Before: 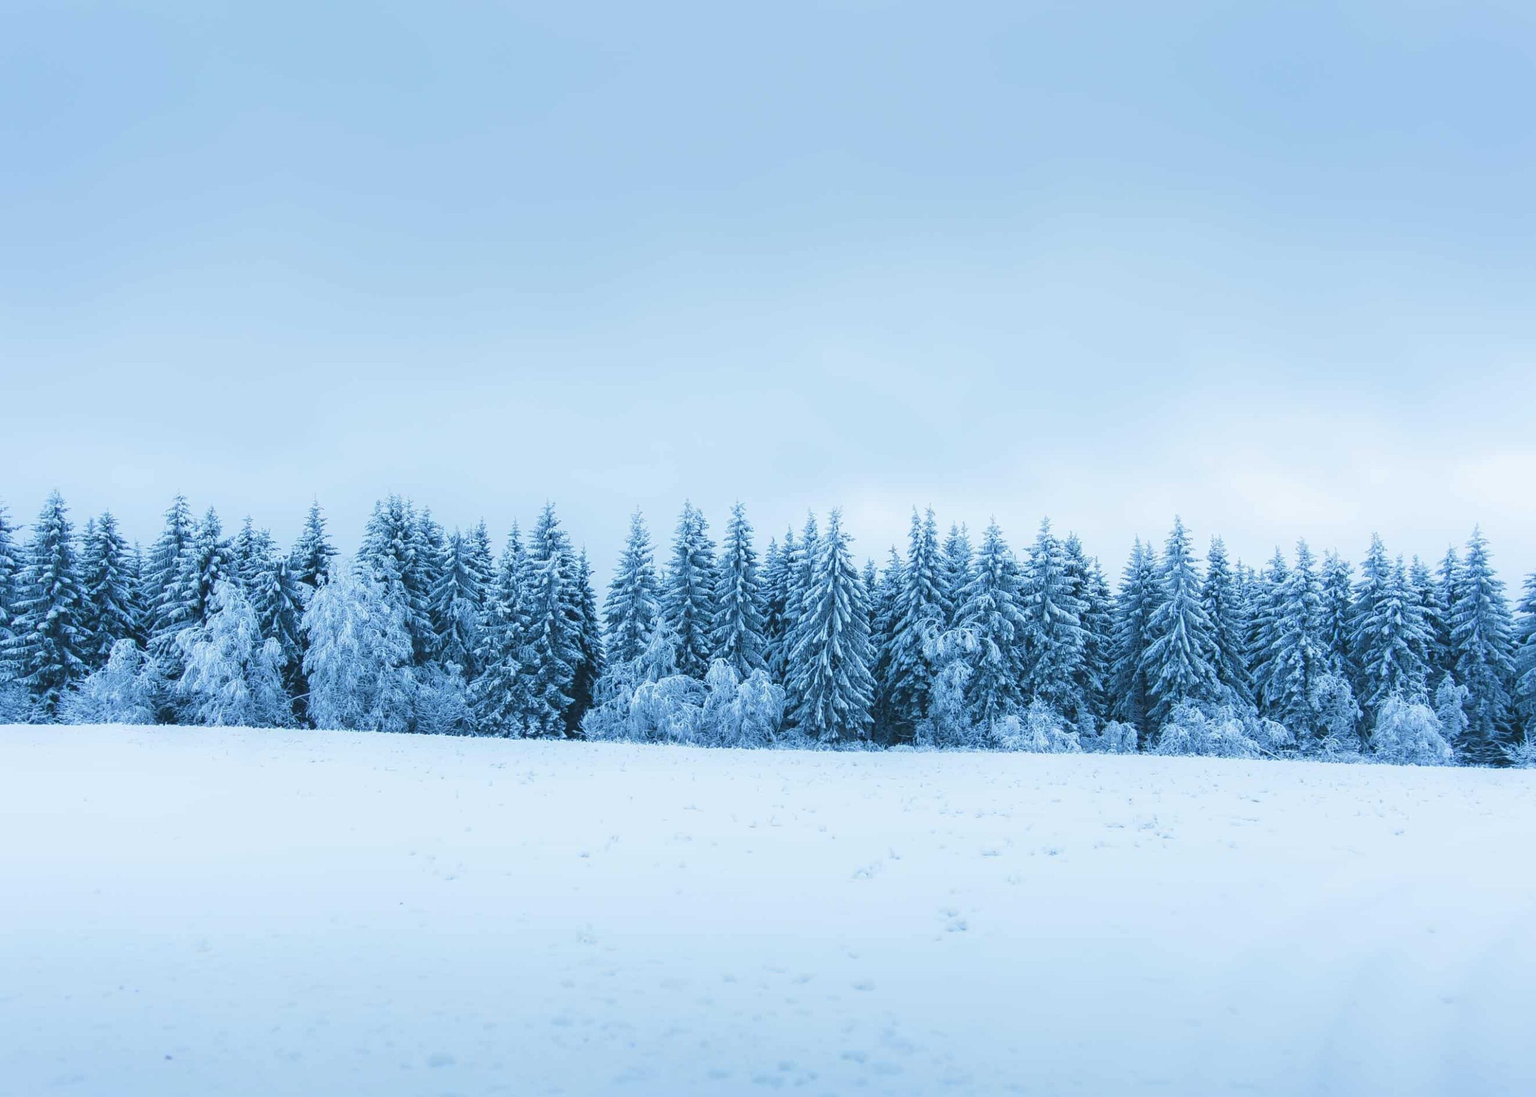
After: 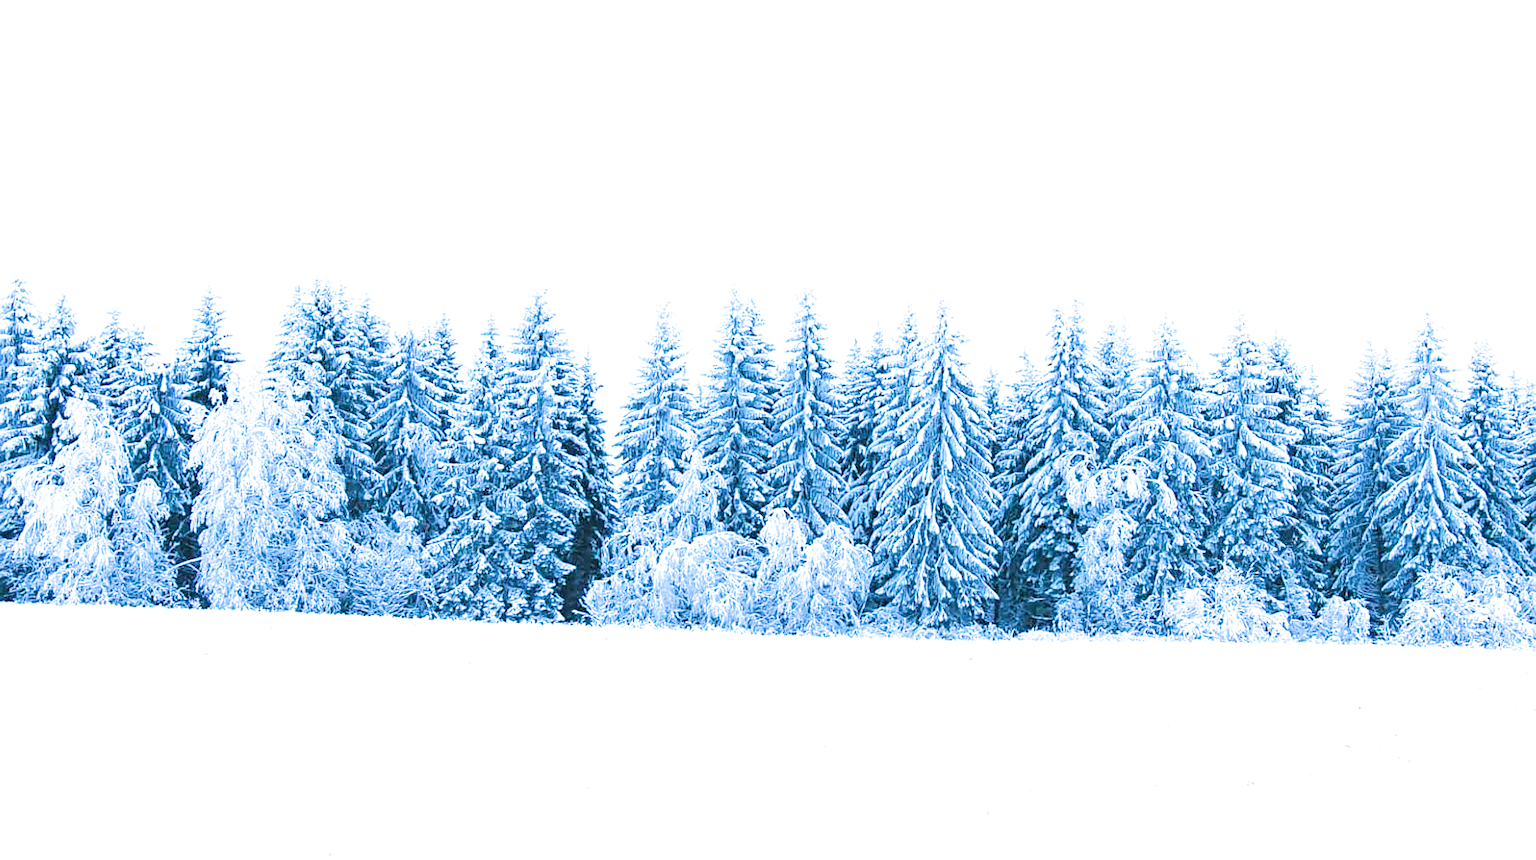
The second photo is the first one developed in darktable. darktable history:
contrast brightness saturation: saturation -0.04
sharpen: on, module defaults
exposure: exposure 0.671 EV, compensate highlight preservation false
filmic rgb: black relative exposure -5.13 EV, white relative exposure 3.96 EV, hardness 2.9, contrast 1.096, highlights saturation mix -18.64%, iterations of high-quality reconstruction 0
crop: left 10.925%, top 27.201%, right 18.246%, bottom 17.174%
color balance rgb: perceptual saturation grading › global saturation 10.15%, perceptual brilliance grading › global brilliance 30.307%, perceptual brilliance grading › highlights 12.362%, perceptual brilliance grading › mid-tones 24.922%, global vibrance 20%
